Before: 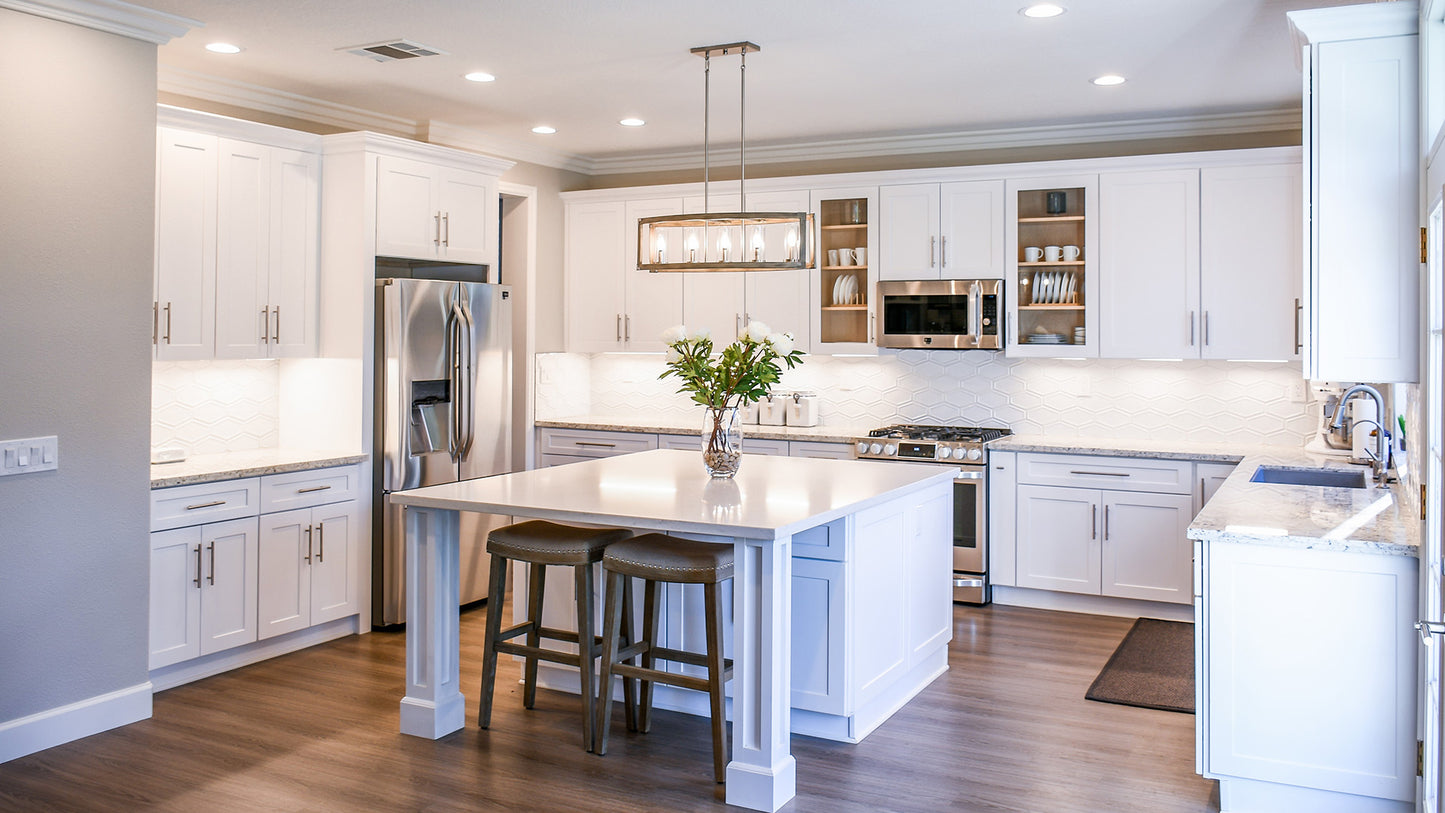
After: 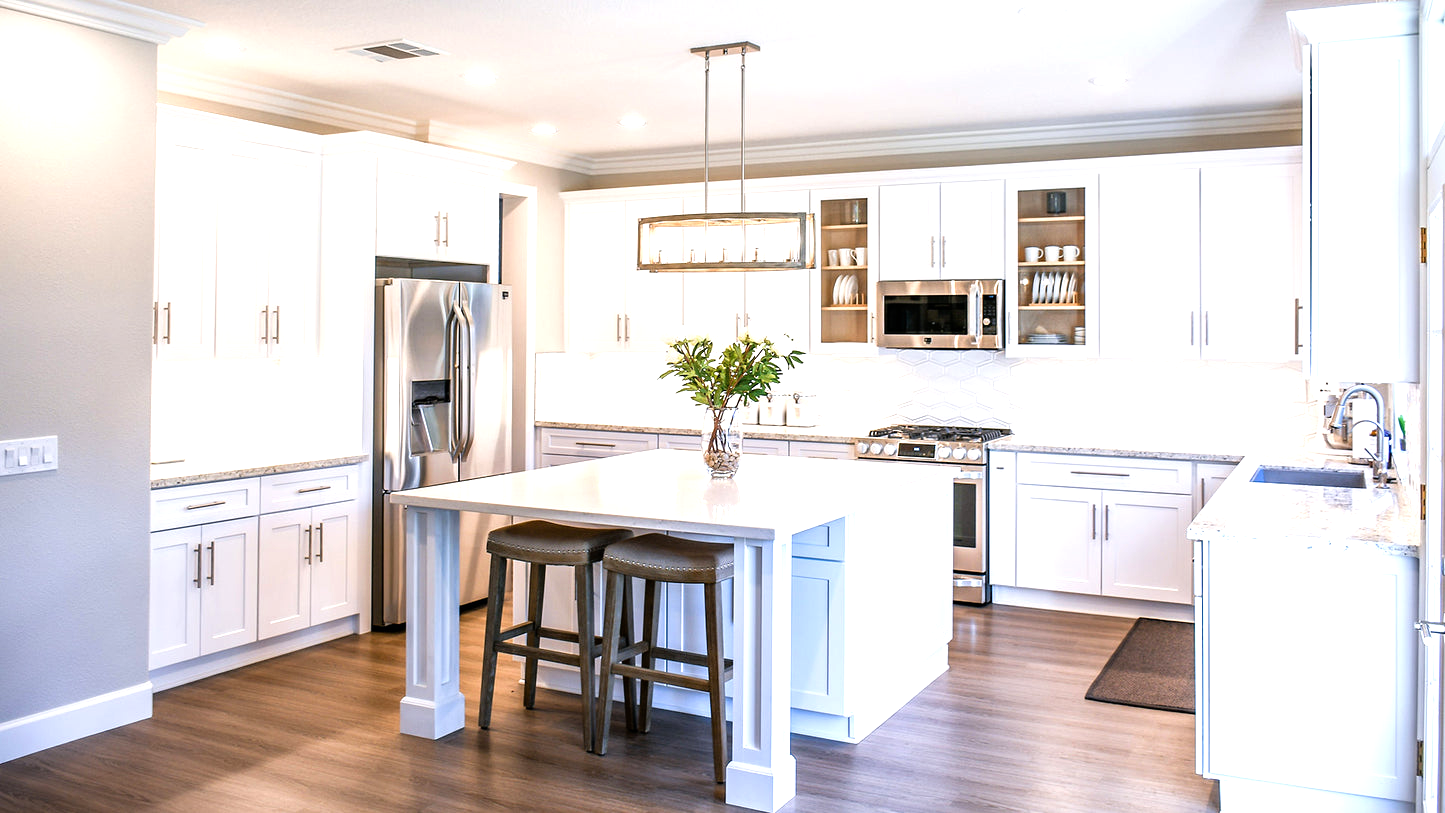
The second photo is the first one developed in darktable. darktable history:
tone equalizer: -8 EV -0.729 EV, -7 EV -0.698 EV, -6 EV -0.637 EV, -5 EV -0.39 EV, -3 EV 0.382 EV, -2 EV 0.6 EV, -1 EV 0.692 EV, +0 EV 0.745 EV
